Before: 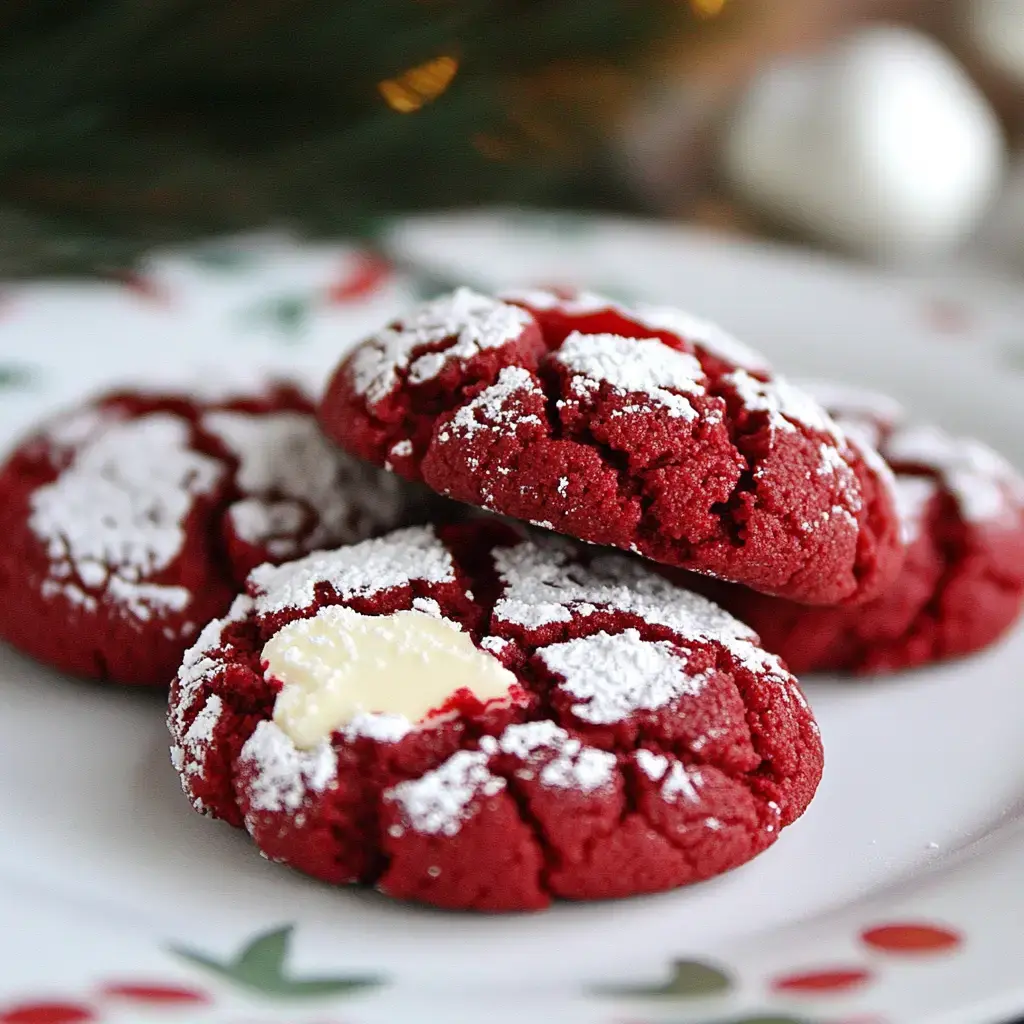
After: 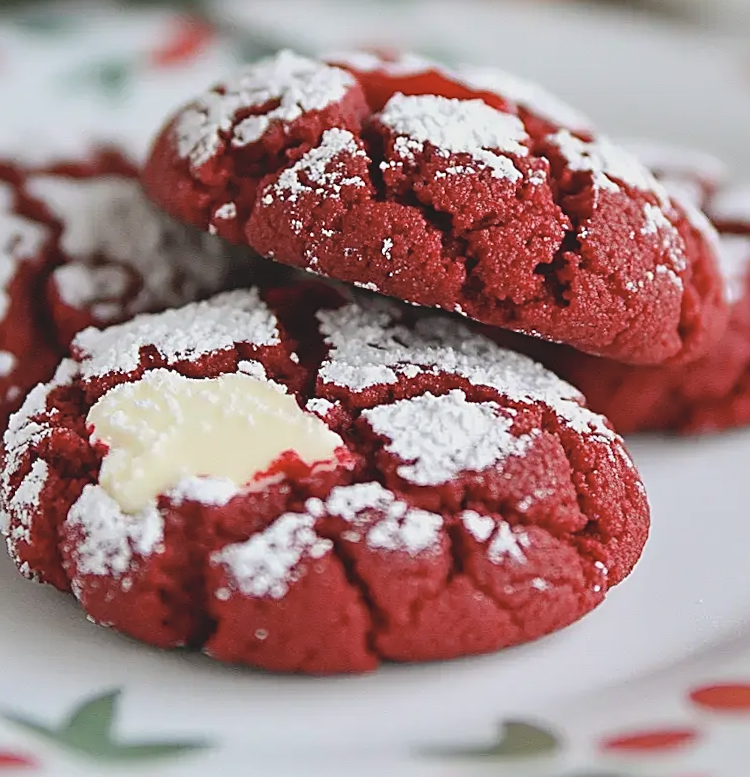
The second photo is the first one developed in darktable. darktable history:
contrast brightness saturation: contrast -0.15, brightness 0.05, saturation -0.12
rotate and perspective: rotation -0.45°, automatic cropping original format, crop left 0.008, crop right 0.992, crop top 0.012, crop bottom 0.988
crop: left 16.871%, top 22.857%, right 9.116%
sharpen: on, module defaults
